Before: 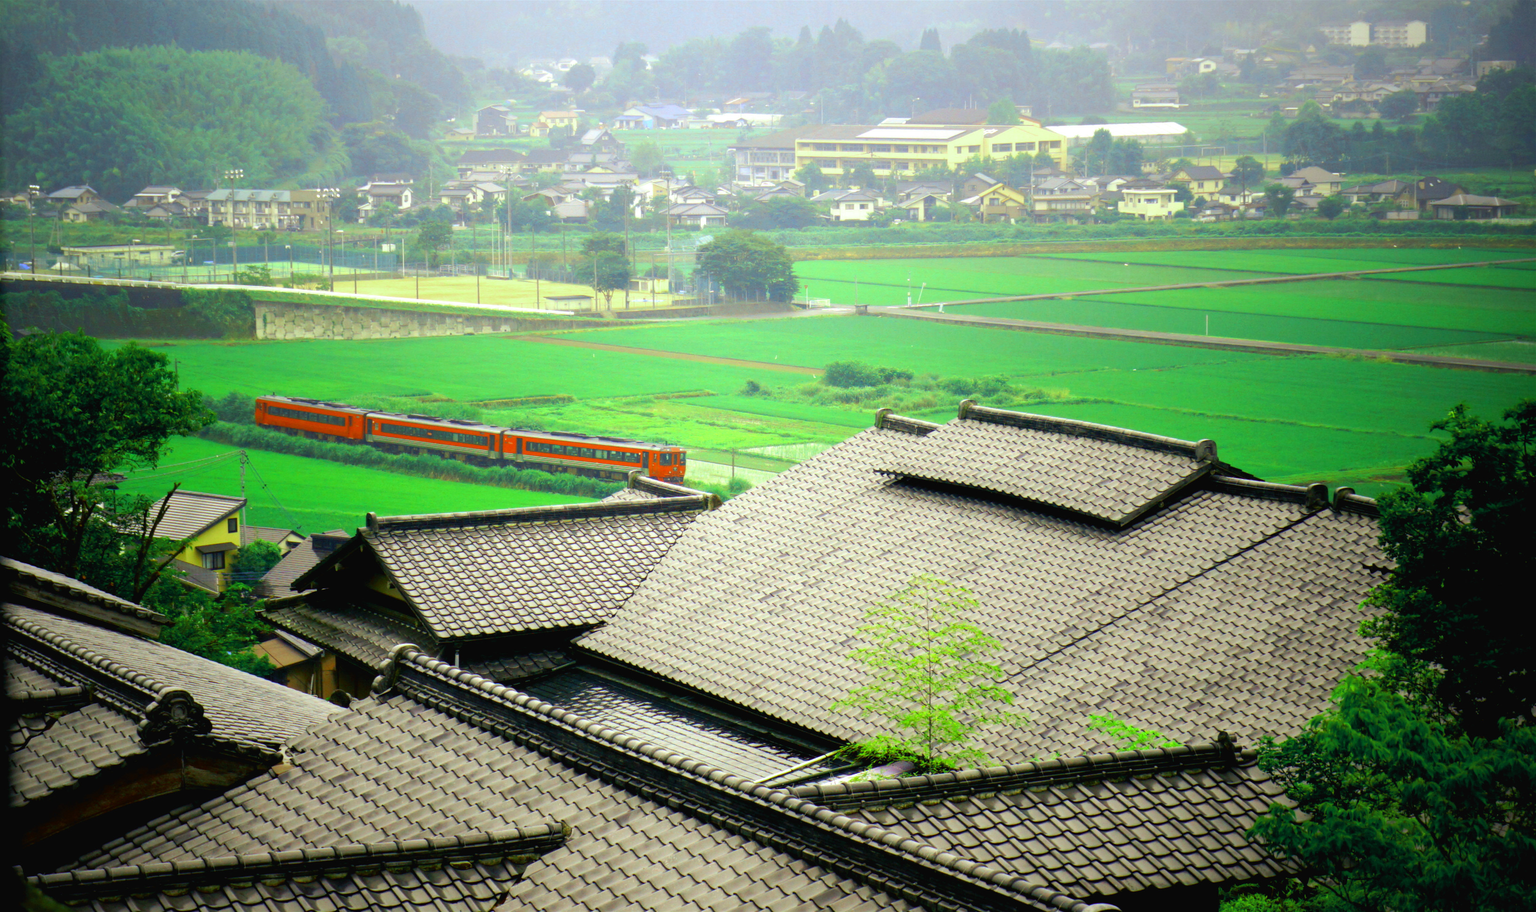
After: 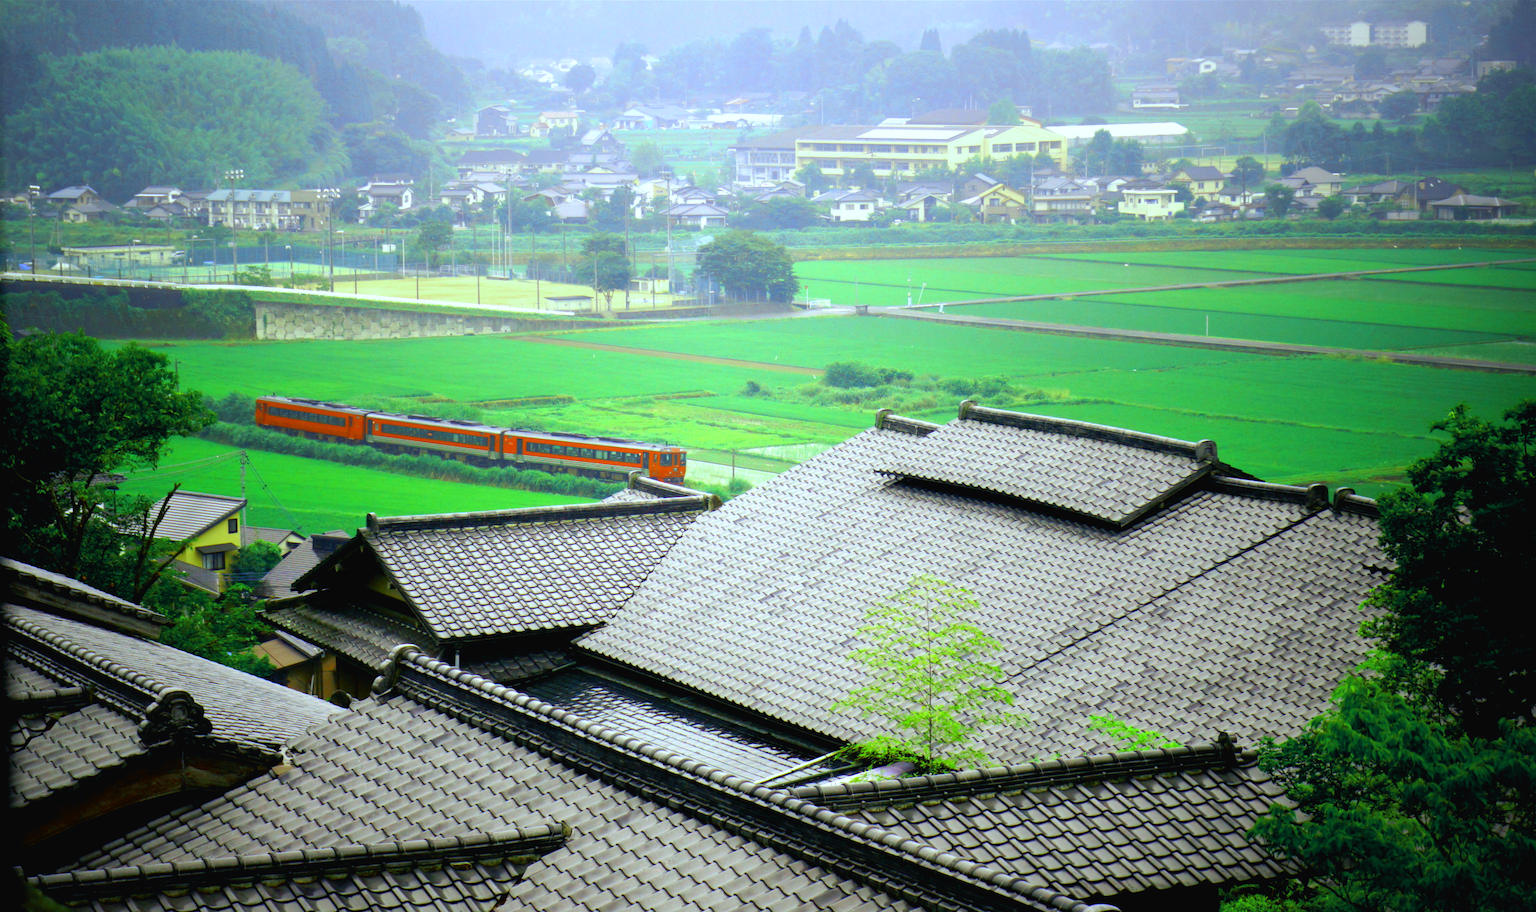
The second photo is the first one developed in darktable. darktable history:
white balance: red 0.948, green 1.02, blue 1.176
